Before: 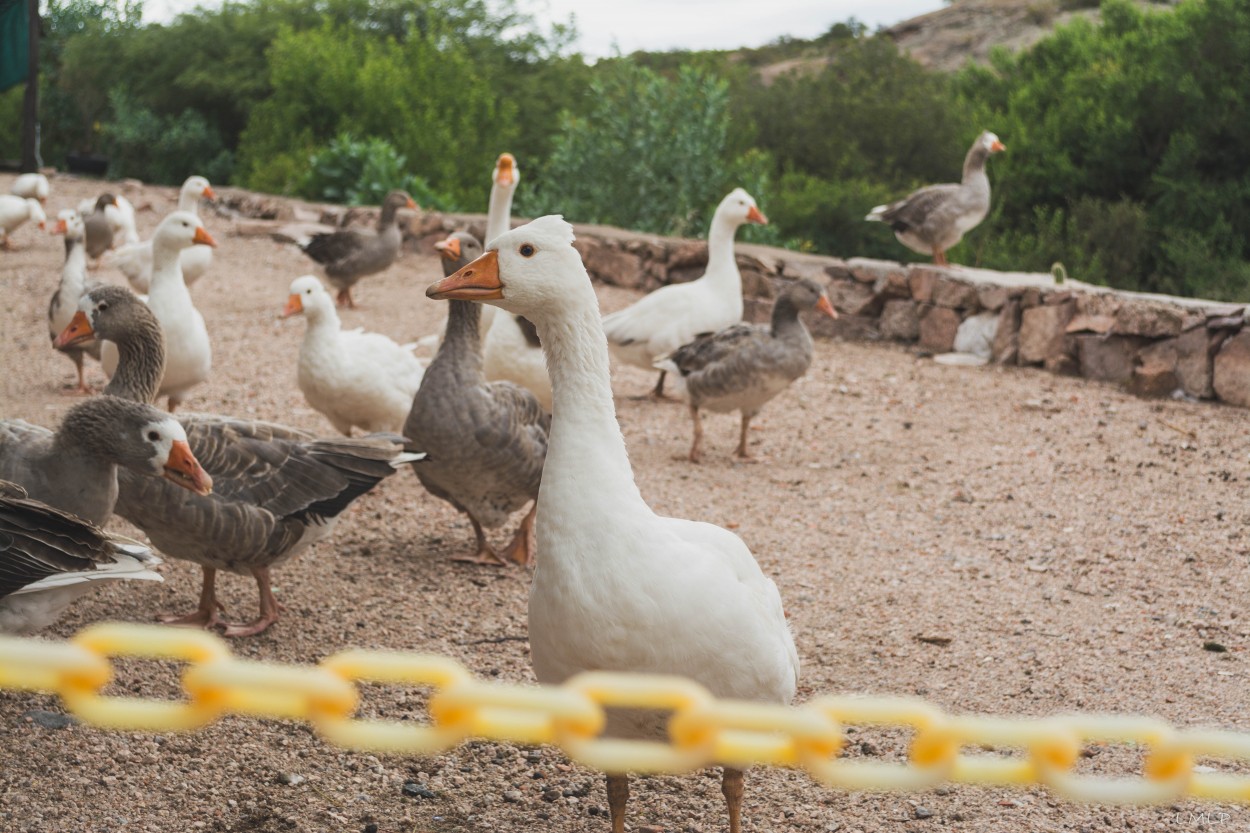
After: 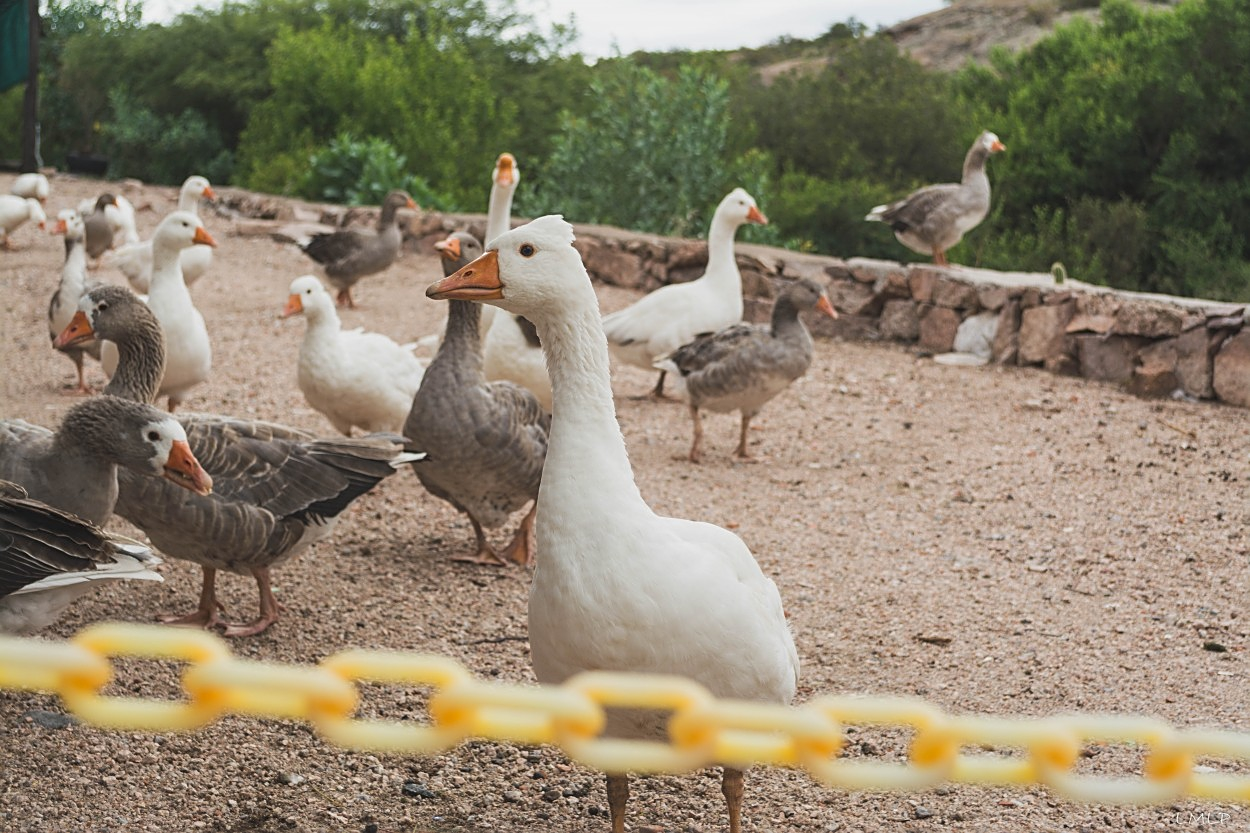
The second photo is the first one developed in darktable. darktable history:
sharpen: amount 0.487
